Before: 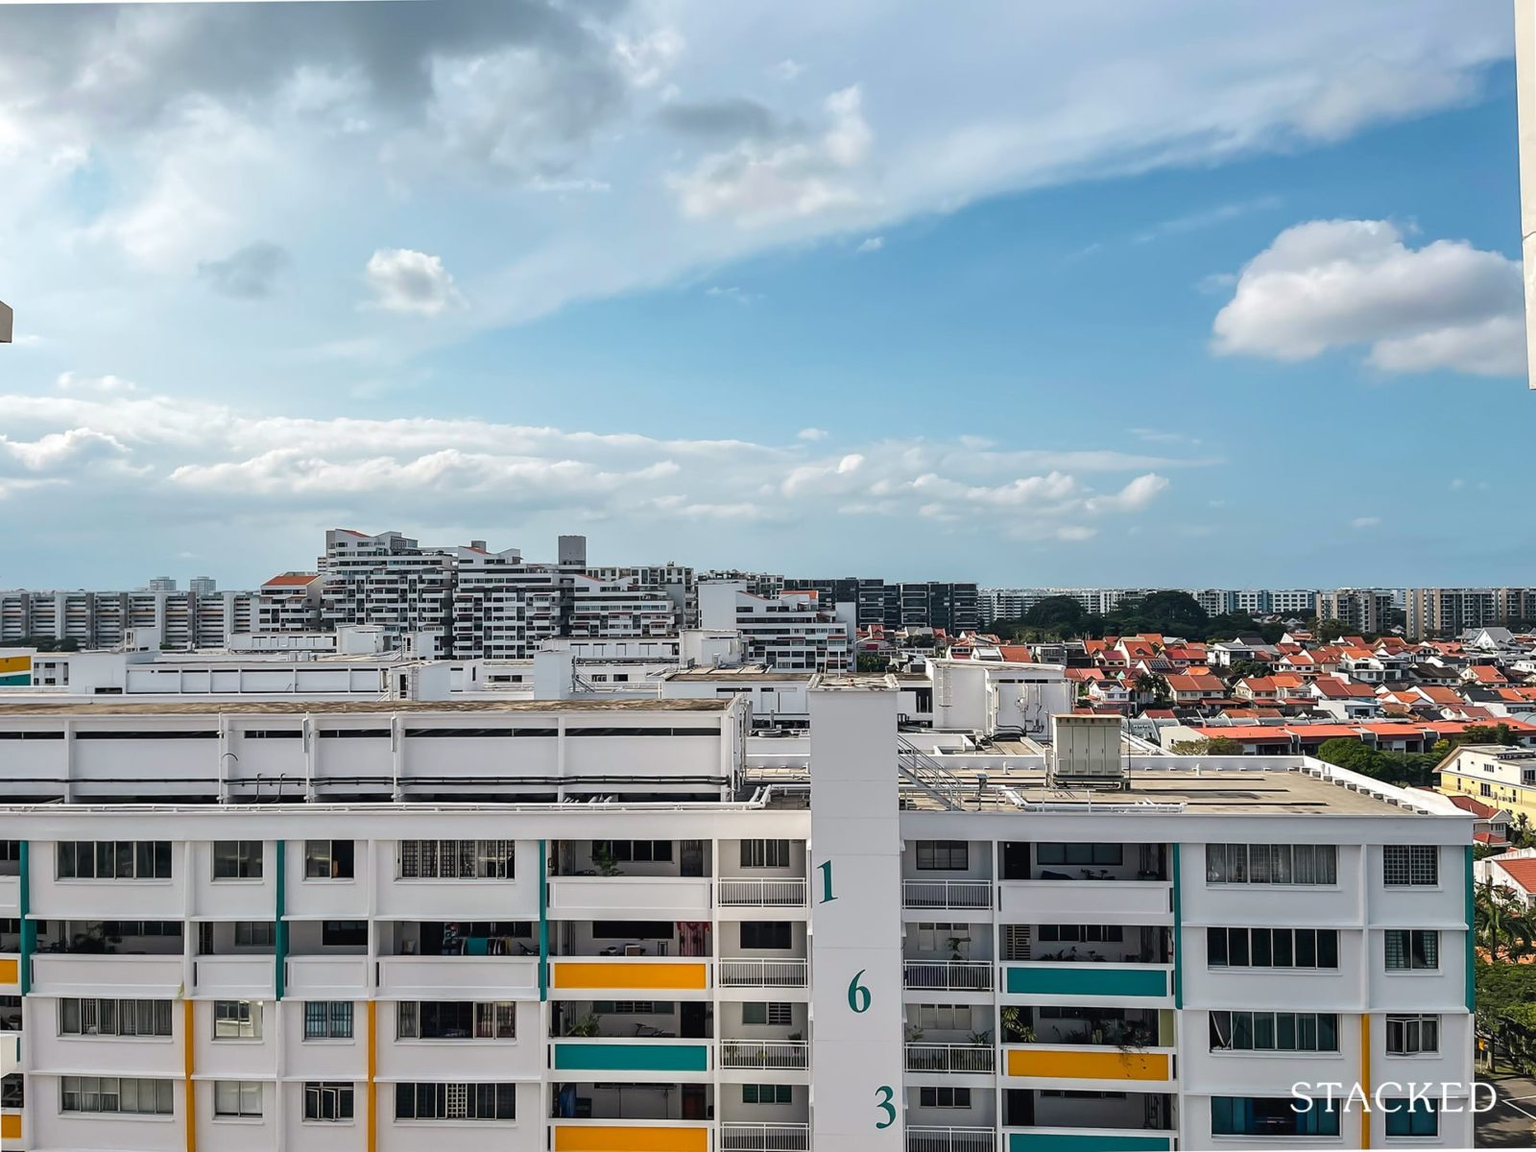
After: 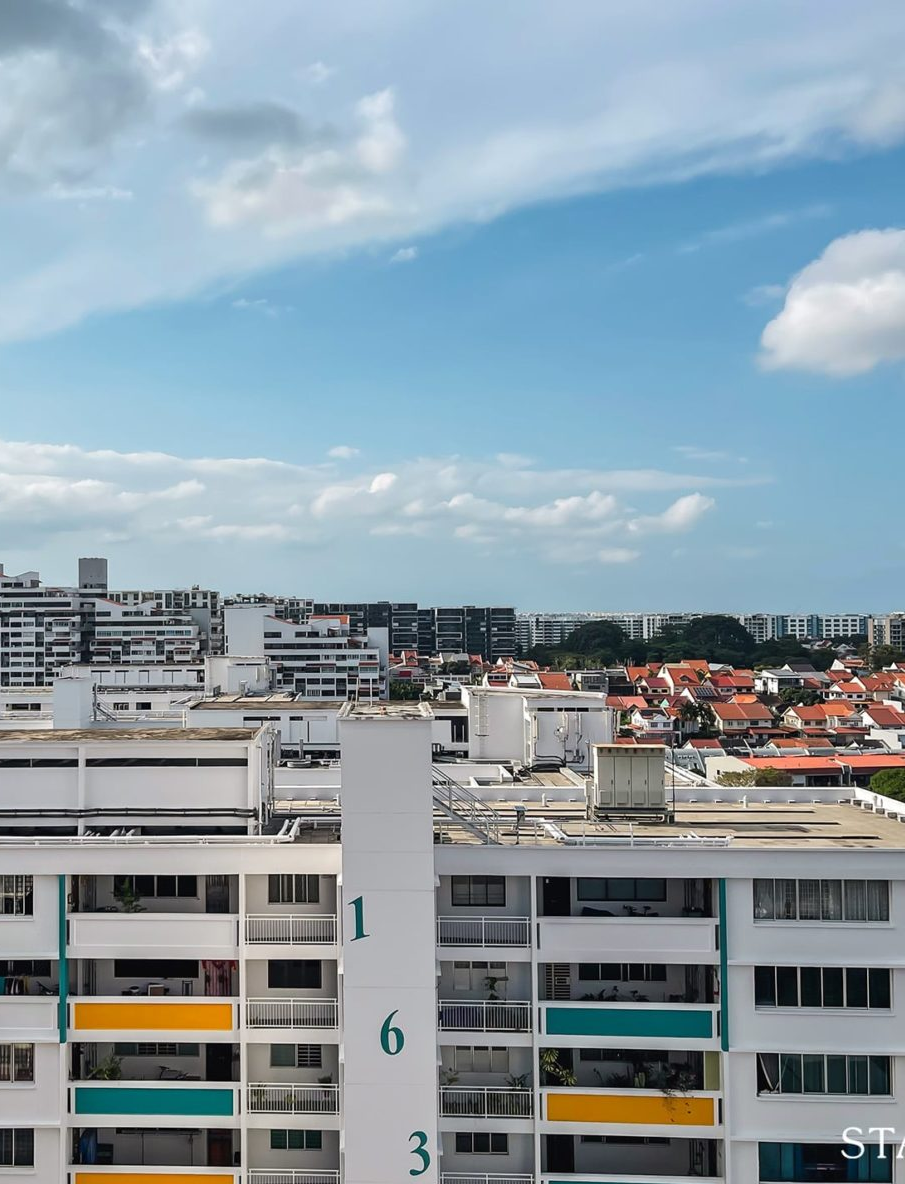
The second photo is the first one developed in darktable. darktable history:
crop: left 31.456%, top 0.001%, right 11.923%
